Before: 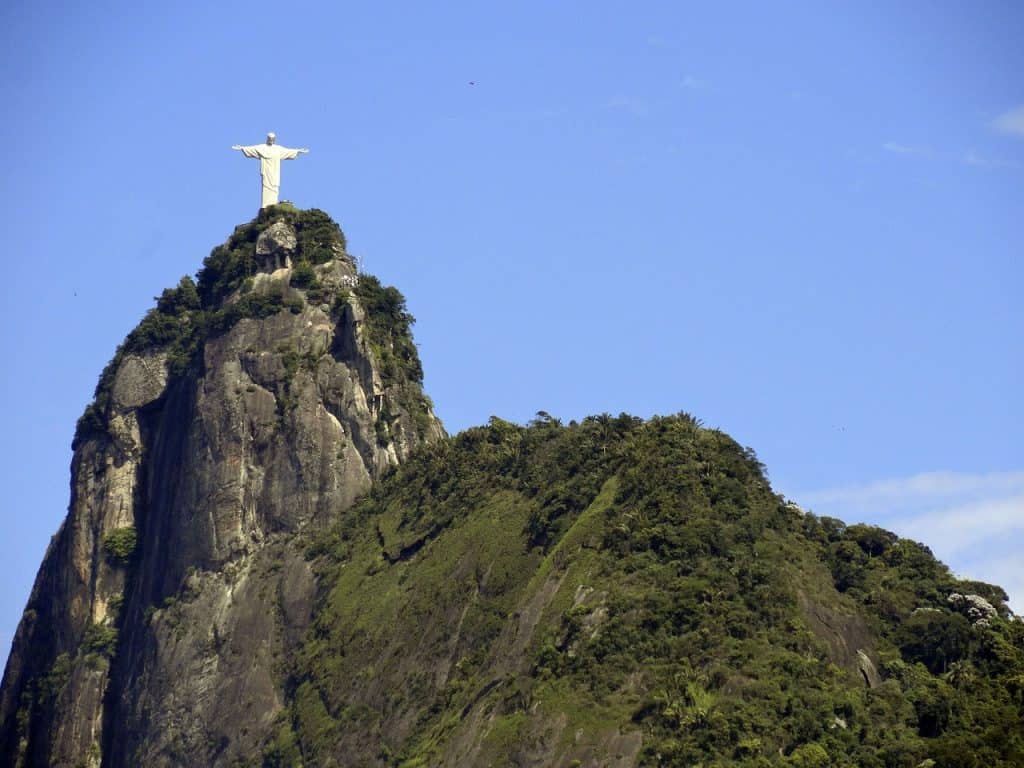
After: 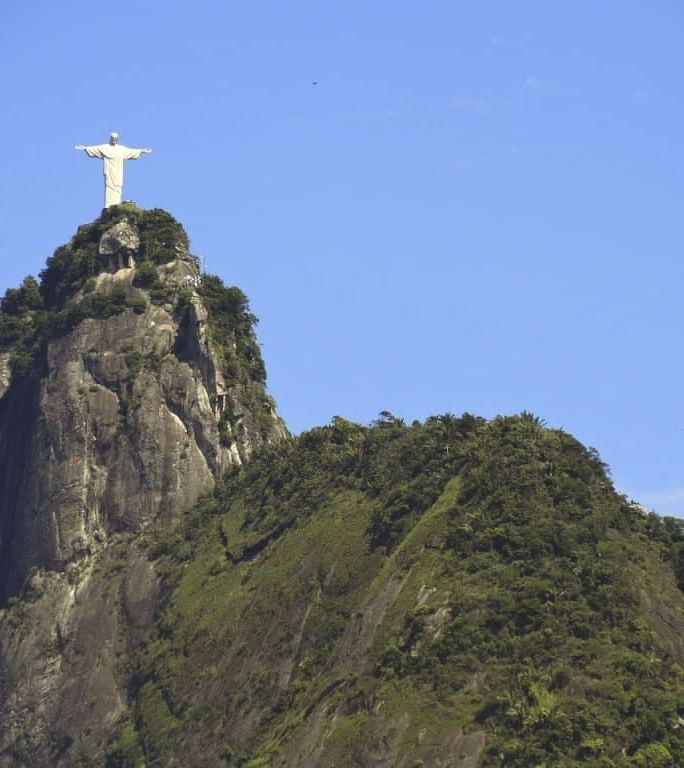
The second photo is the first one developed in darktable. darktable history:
crop: left 15.386%, right 17.735%
exposure: black level correction -0.015, compensate highlight preservation false
